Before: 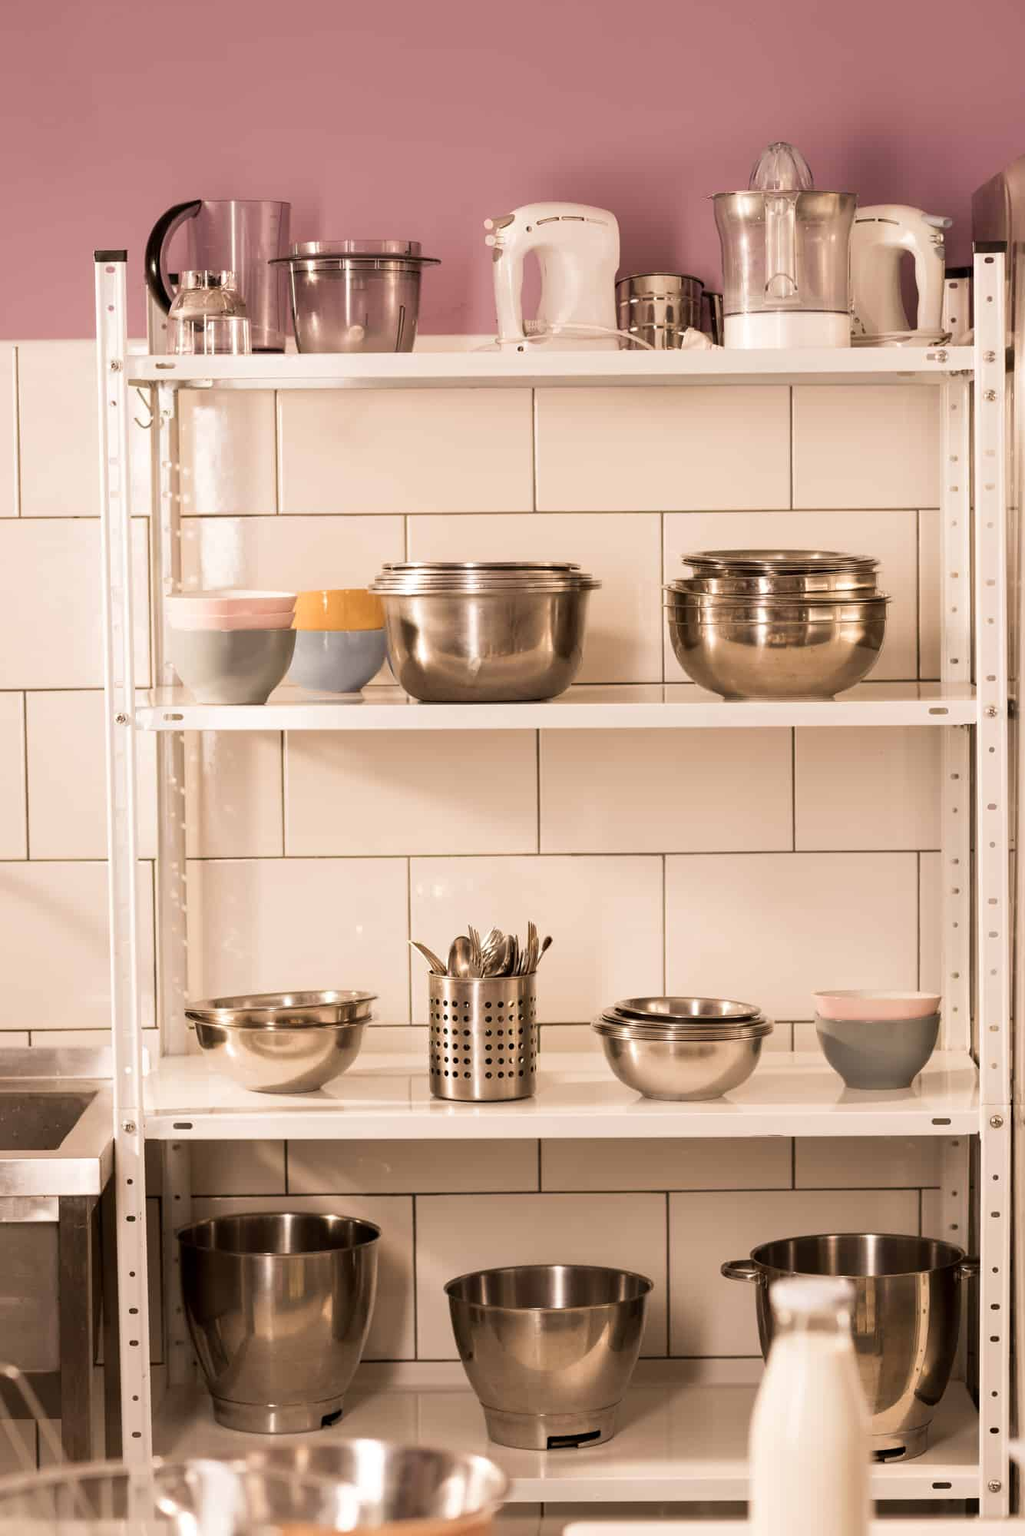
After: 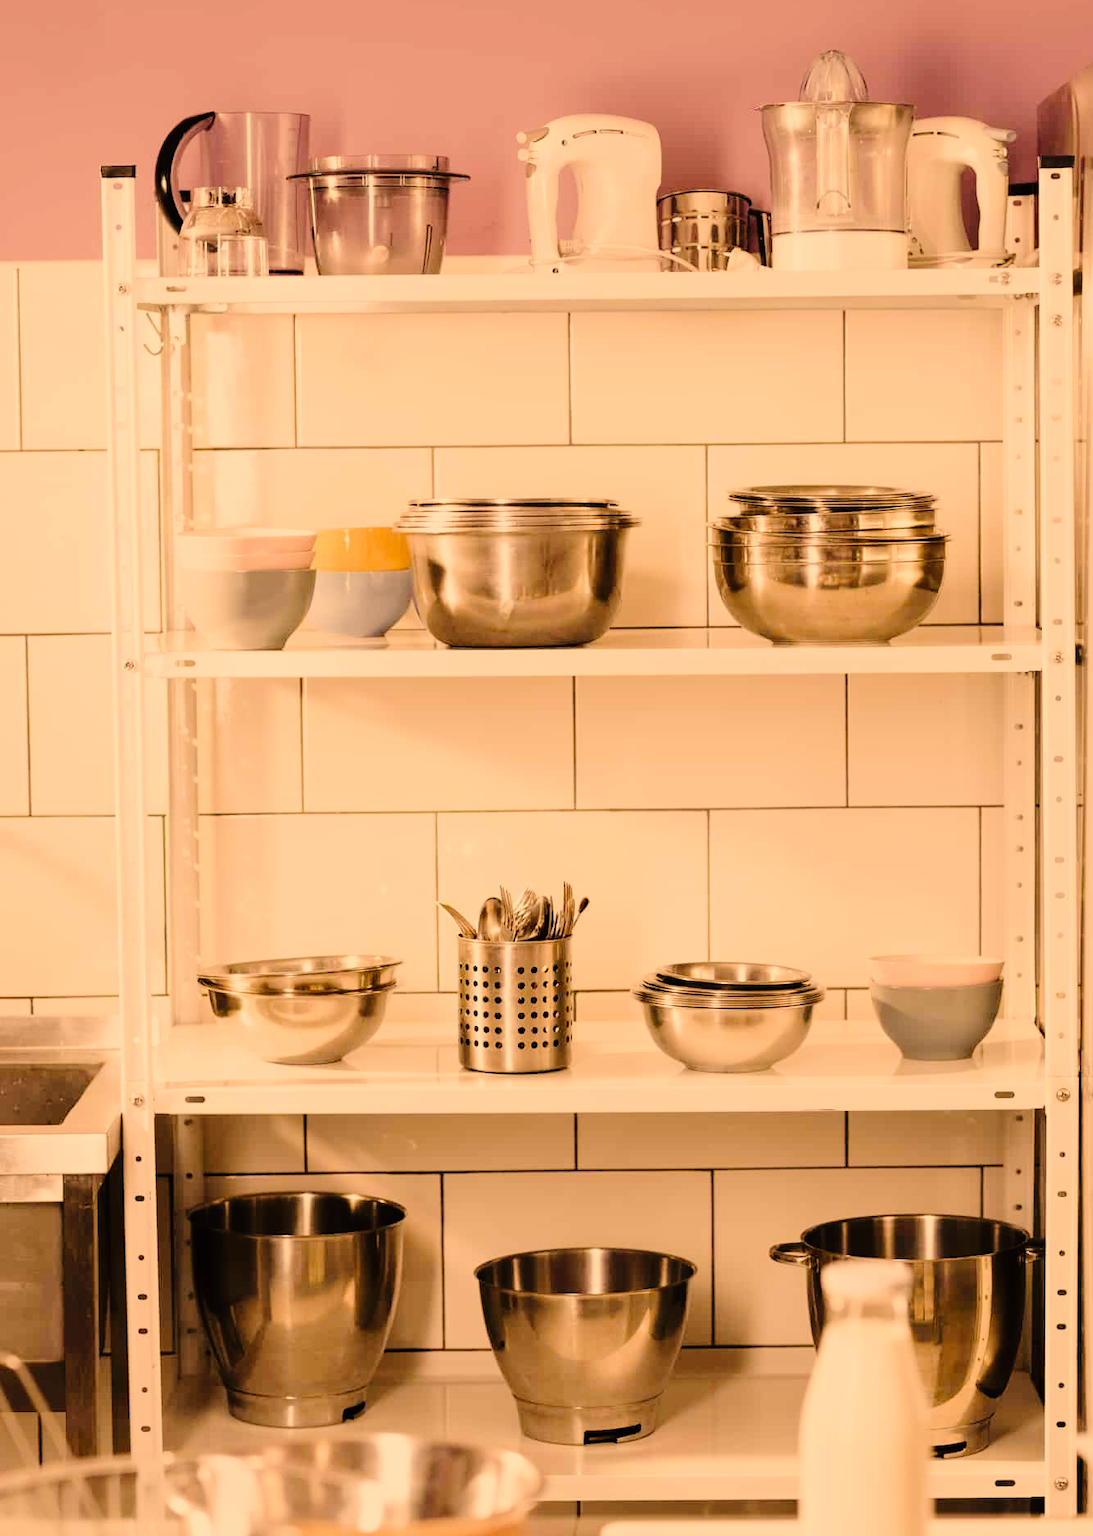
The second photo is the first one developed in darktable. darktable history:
tone curve: curves: ch0 [(0, 0) (0.003, 0.015) (0.011, 0.019) (0.025, 0.027) (0.044, 0.041) (0.069, 0.055) (0.1, 0.079) (0.136, 0.099) (0.177, 0.149) (0.224, 0.216) (0.277, 0.292) (0.335, 0.383) (0.399, 0.474) (0.468, 0.556) (0.543, 0.632) (0.623, 0.711) (0.709, 0.789) (0.801, 0.871) (0.898, 0.944) (1, 1)], preserve colors none
filmic rgb: black relative exposure -7.65 EV, white relative exposure 4.56 EV, hardness 3.61
exposure: exposure 0.2 EV, compensate highlight preservation false
color correction: highlights a* 15, highlights b* 31.55
crop and rotate: top 6.25%
